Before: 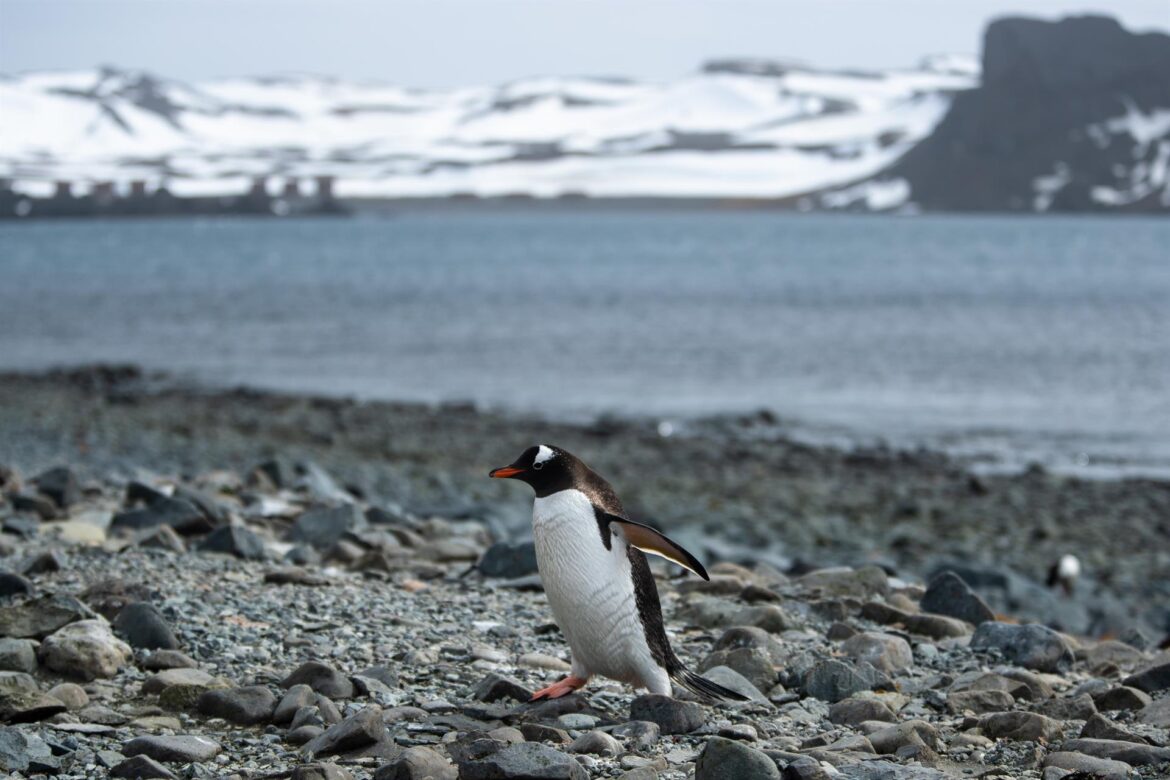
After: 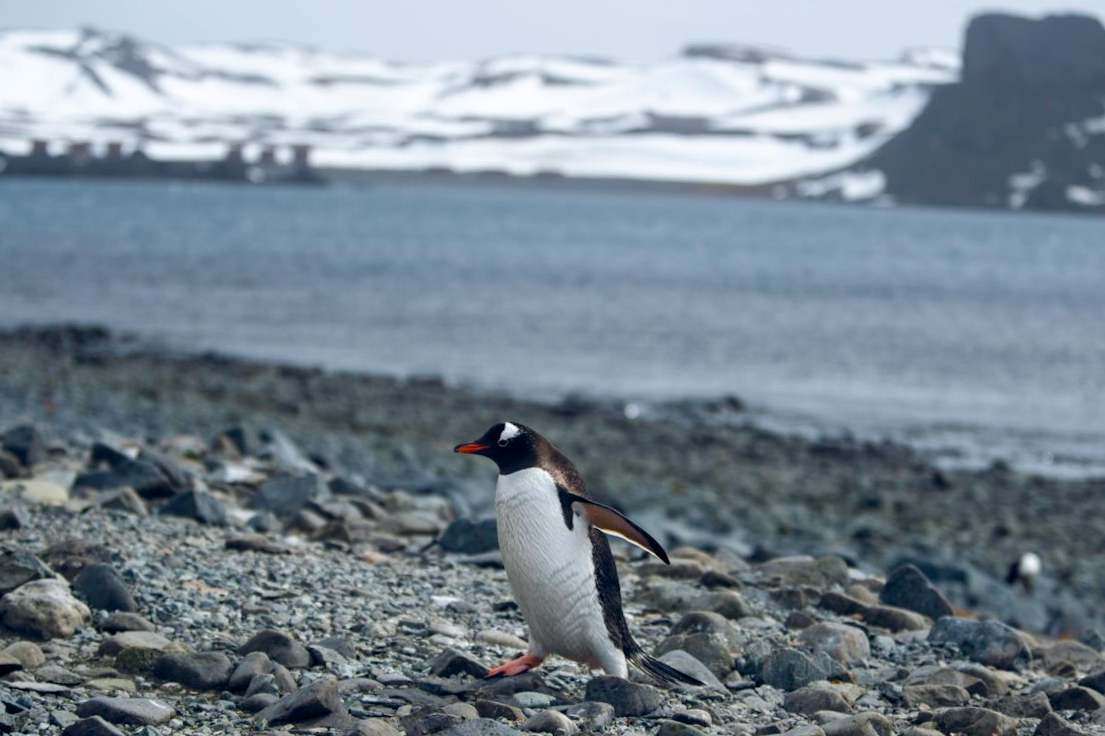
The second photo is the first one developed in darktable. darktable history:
tone equalizer: edges refinement/feathering 500, mask exposure compensation -1.57 EV, preserve details no
color correction: highlights a* -0.243, highlights b* -0.089
color balance rgb: global offset › chroma 0.103%, global offset › hue 253.96°, perceptual saturation grading › global saturation 14.362%, perceptual saturation grading › highlights -25.077%, perceptual saturation grading › shadows 25.863%
crop and rotate: angle -2.26°
